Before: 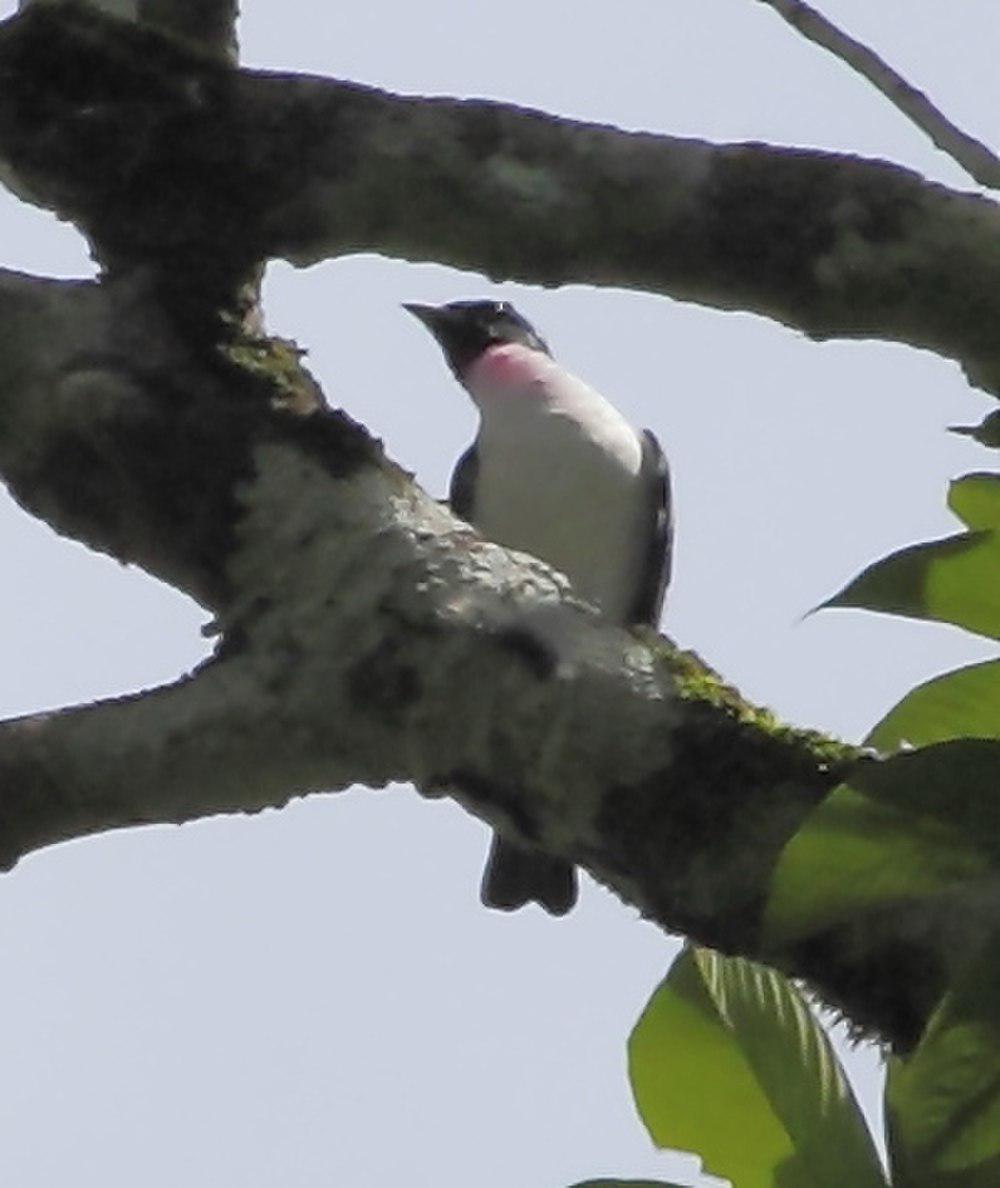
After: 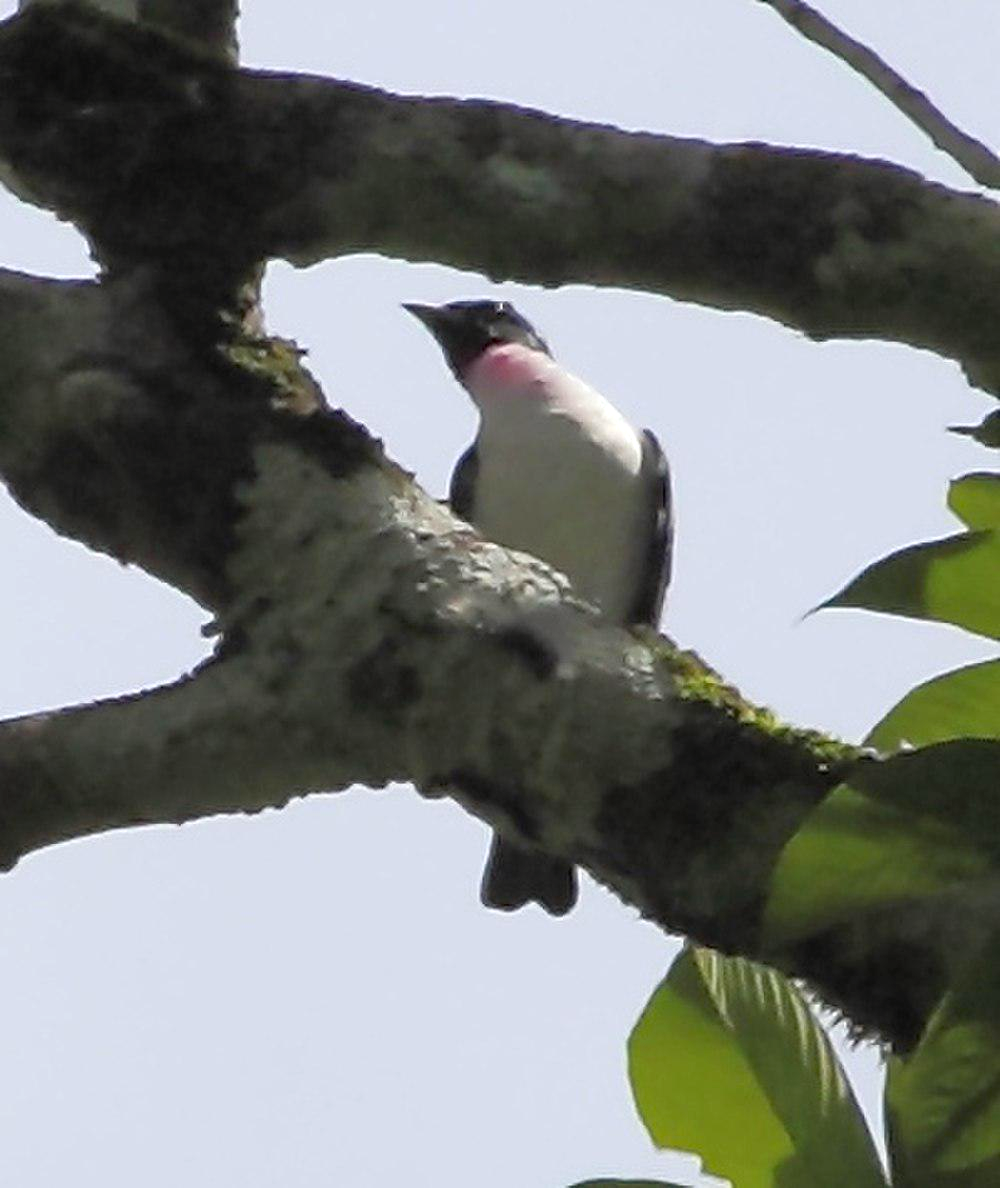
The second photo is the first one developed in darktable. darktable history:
exposure: exposure 0.2 EV, compensate highlight preservation false
haze removal: compatibility mode true, adaptive false
